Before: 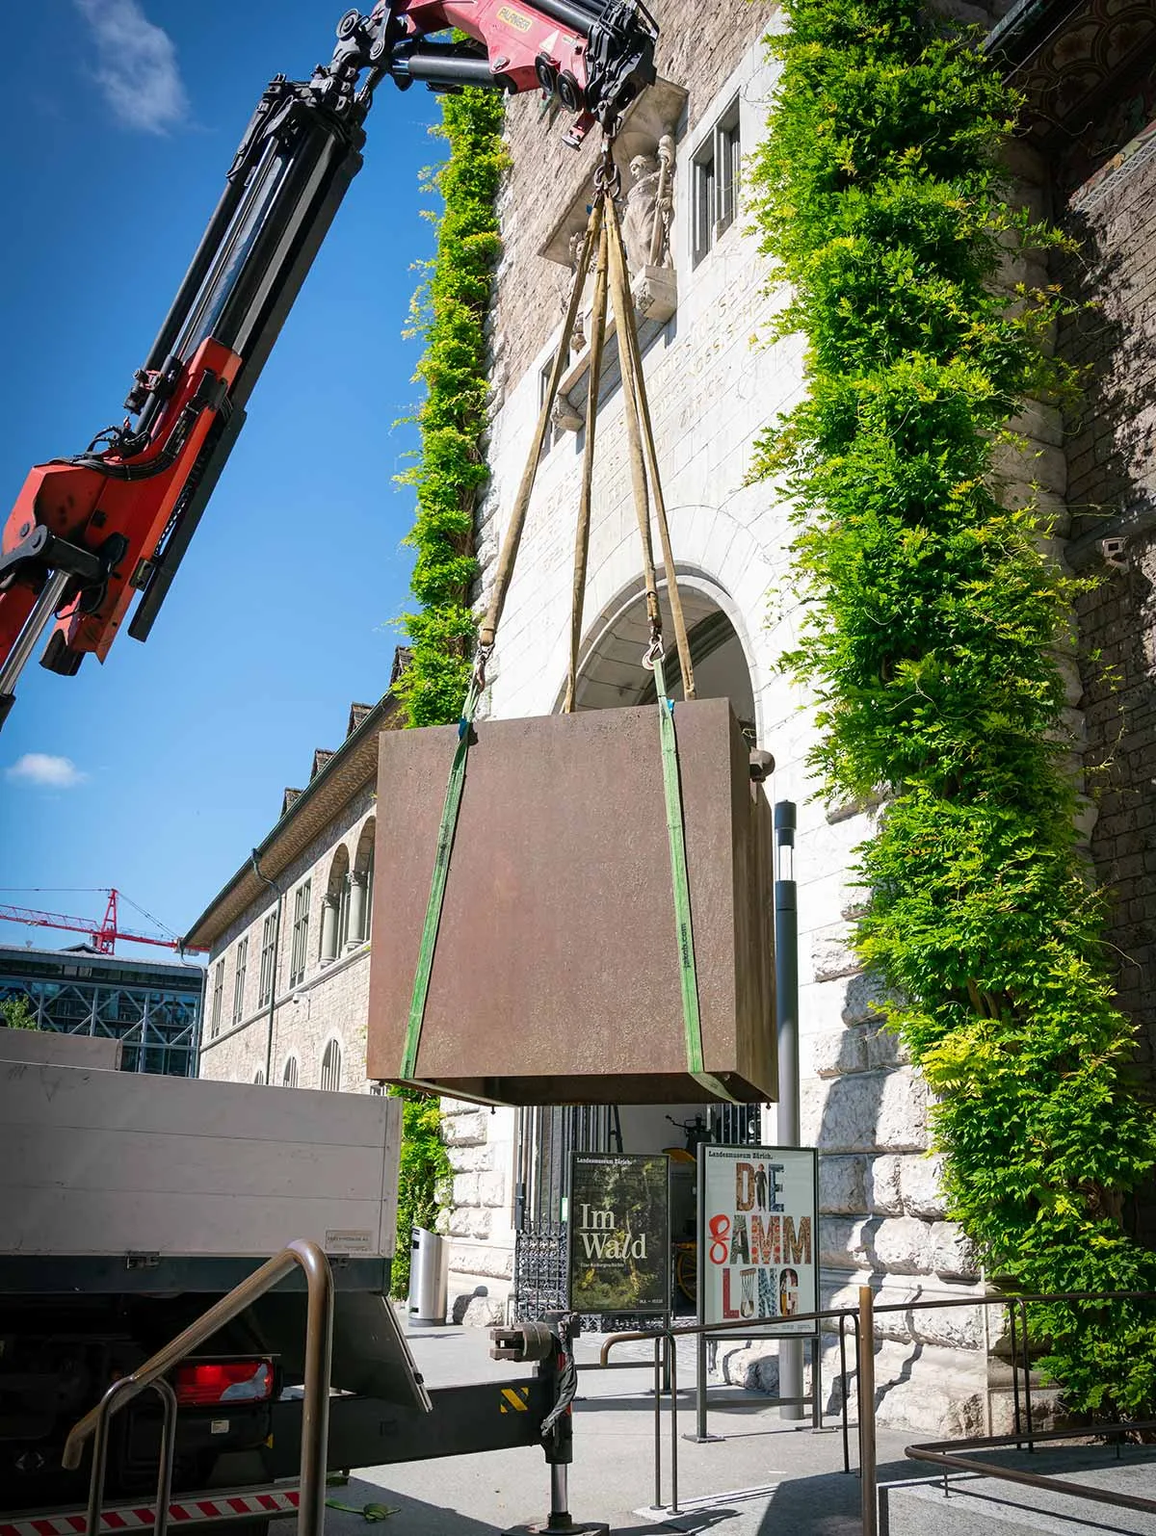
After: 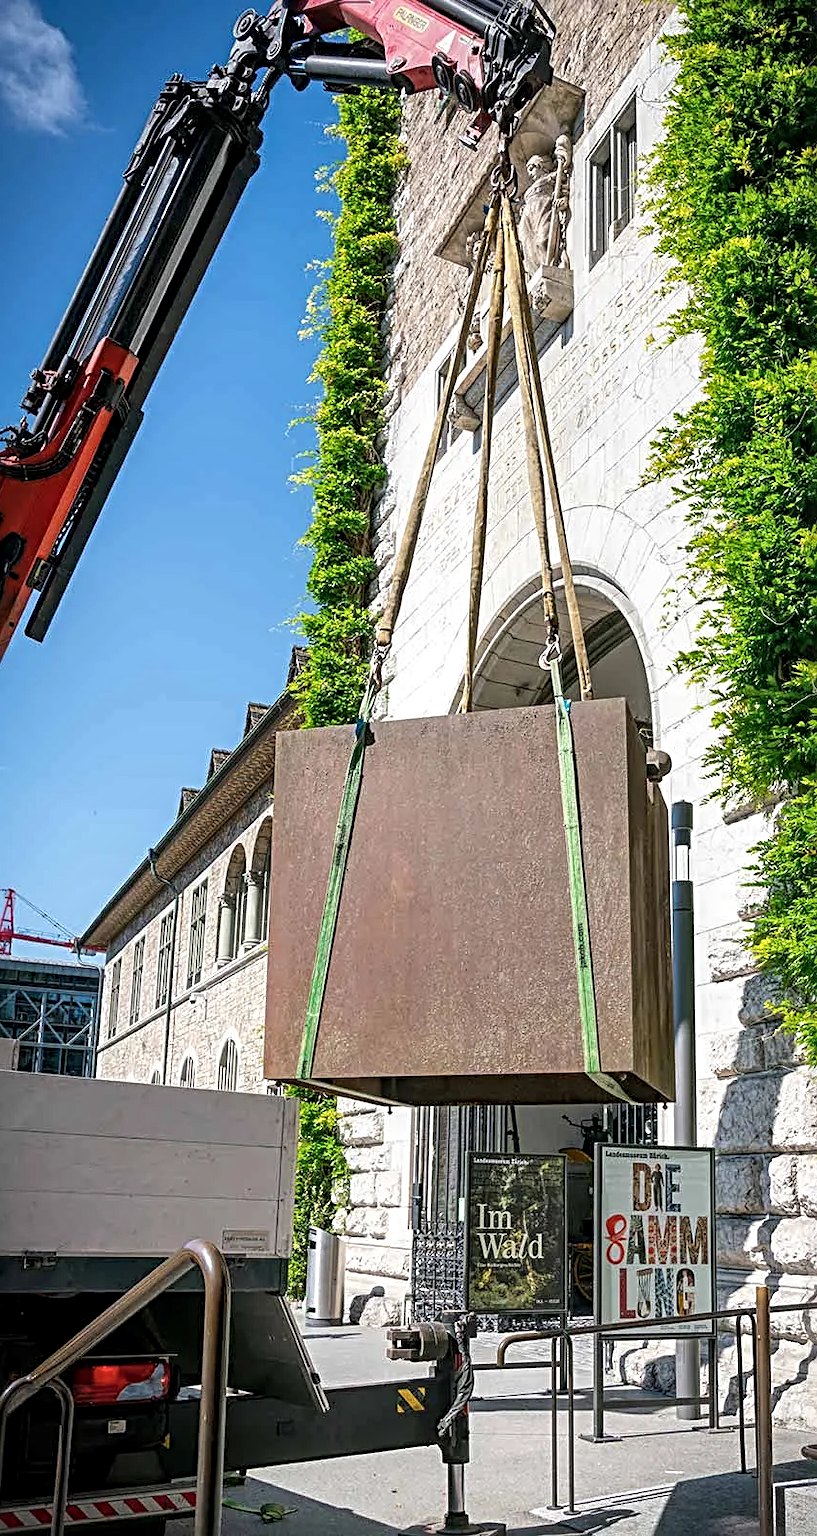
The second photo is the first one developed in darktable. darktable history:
local contrast: highlights 62%, detail 143%, midtone range 0.425
crop and rotate: left 8.935%, right 20.238%
sharpen: radius 3.949
